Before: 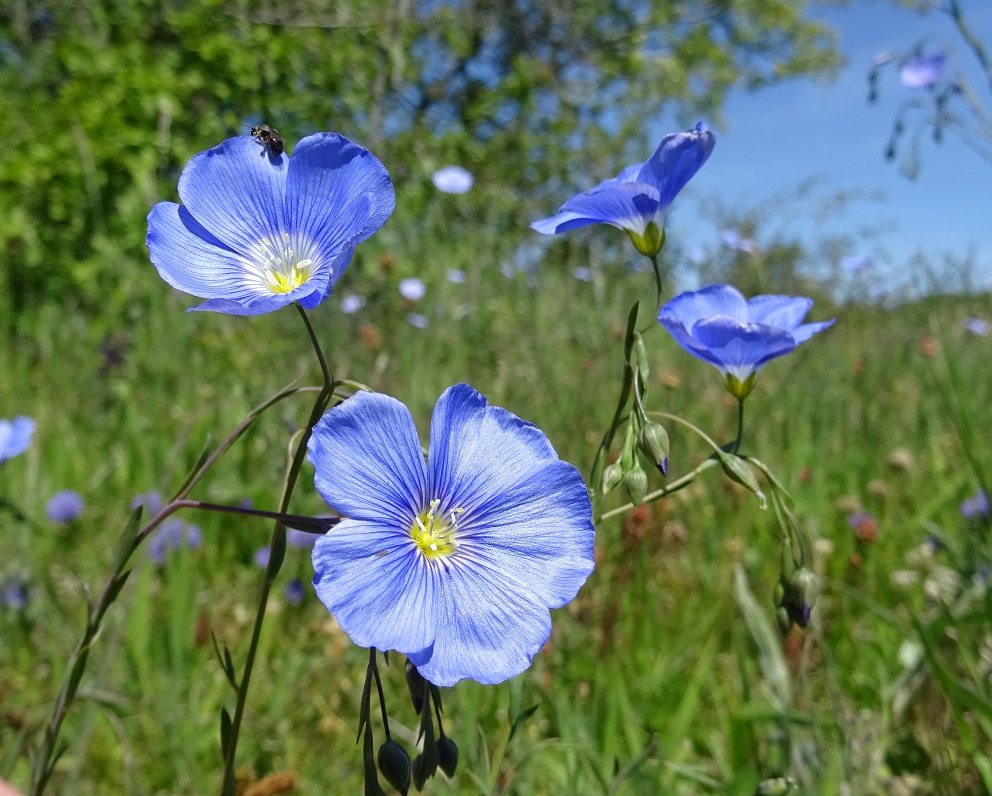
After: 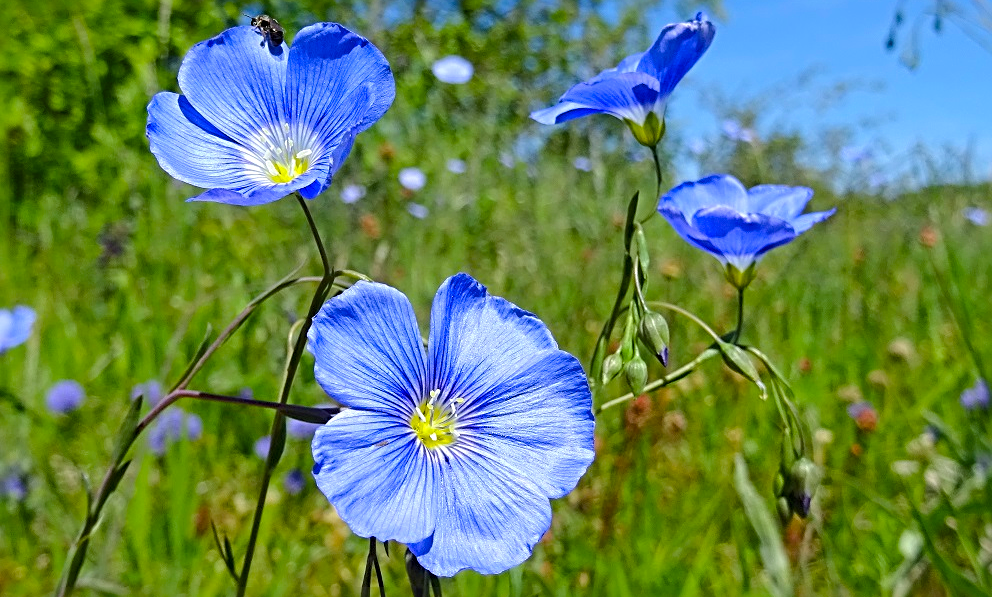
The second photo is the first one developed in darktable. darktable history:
crop: top 13.819%, bottom 11.169%
color balance rgb: perceptual saturation grading › global saturation 25%, perceptual brilliance grading › mid-tones 10%, perceptual brilliance grading › shadows 15%, global vibrance 20%
sharpen: radius 4
white balance: red 0.982, blue 1.018
